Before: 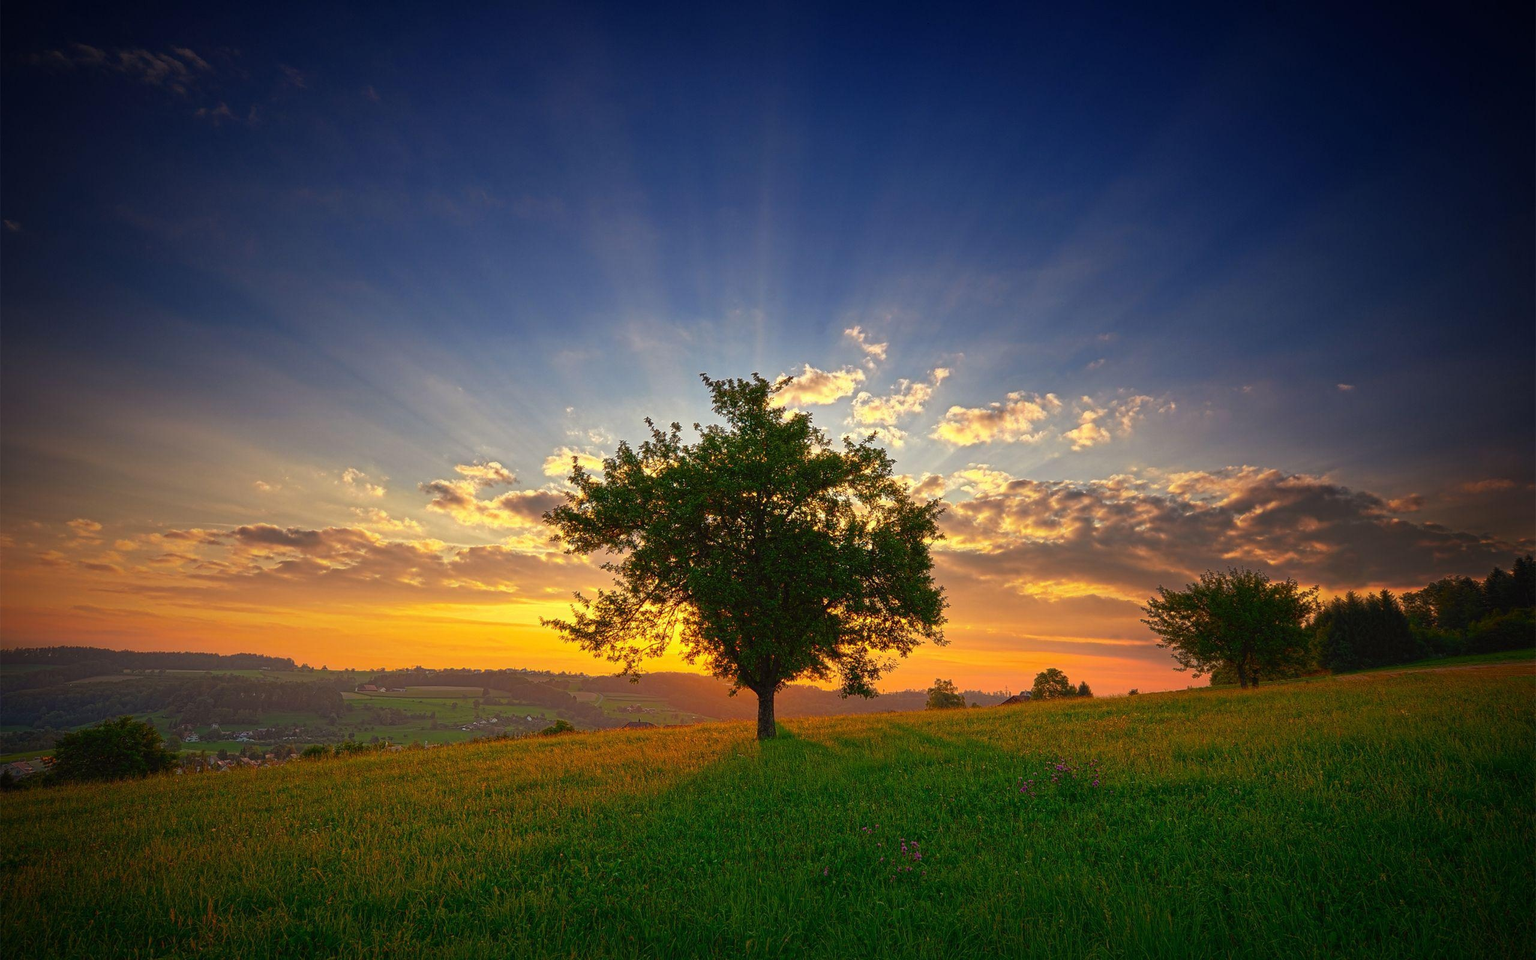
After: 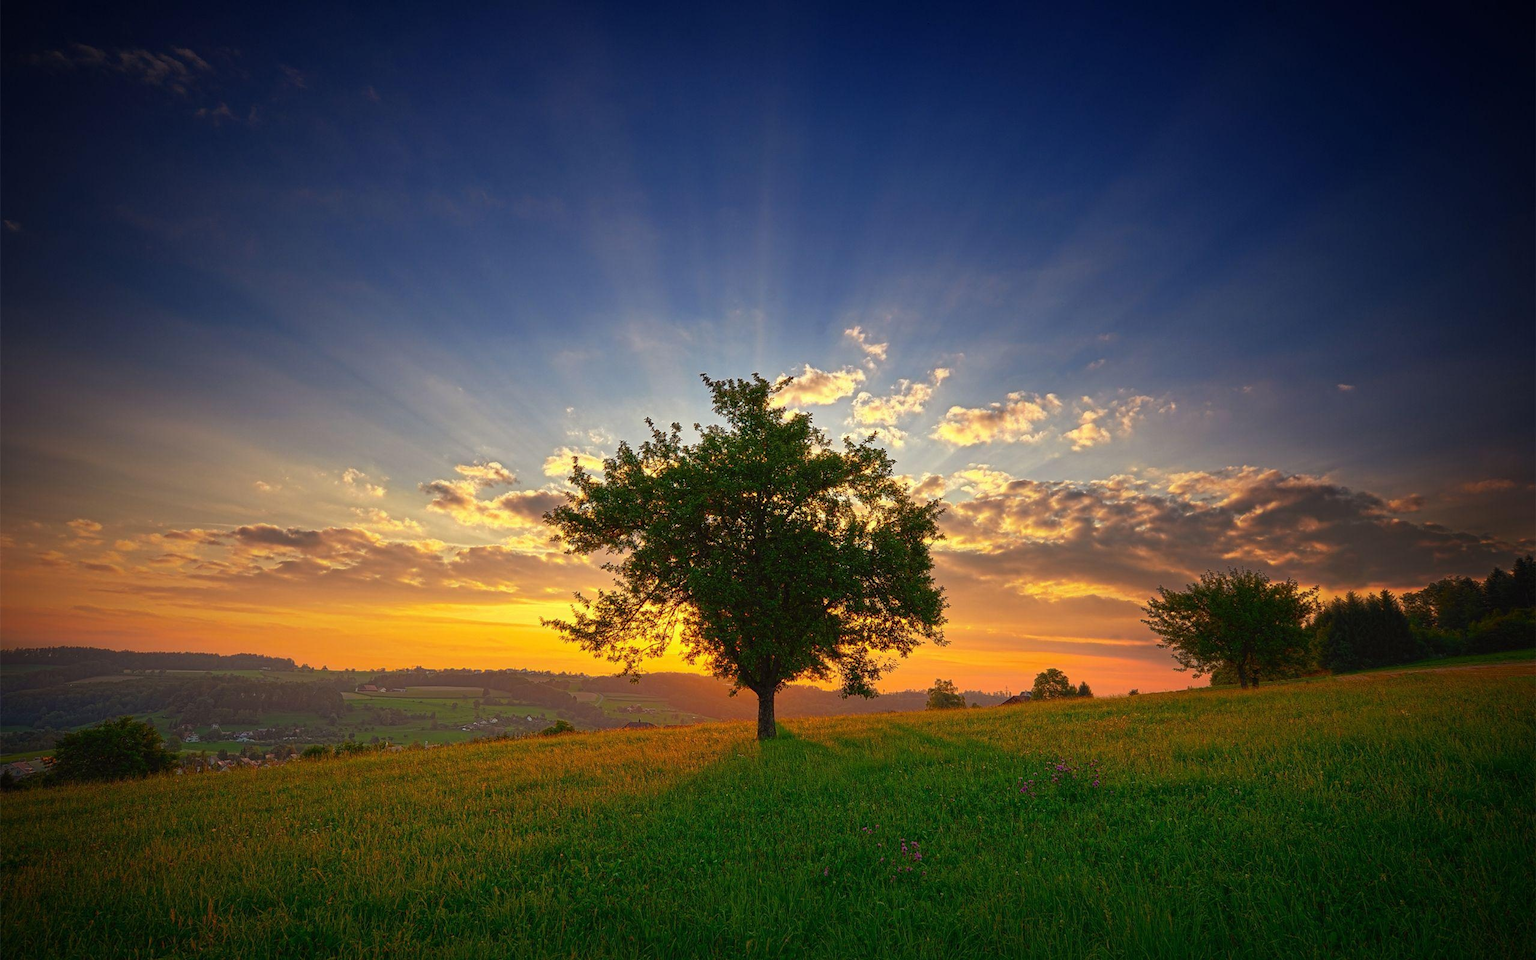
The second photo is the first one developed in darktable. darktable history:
color correction: highlights a* -0.182, highlights b* -0.124
